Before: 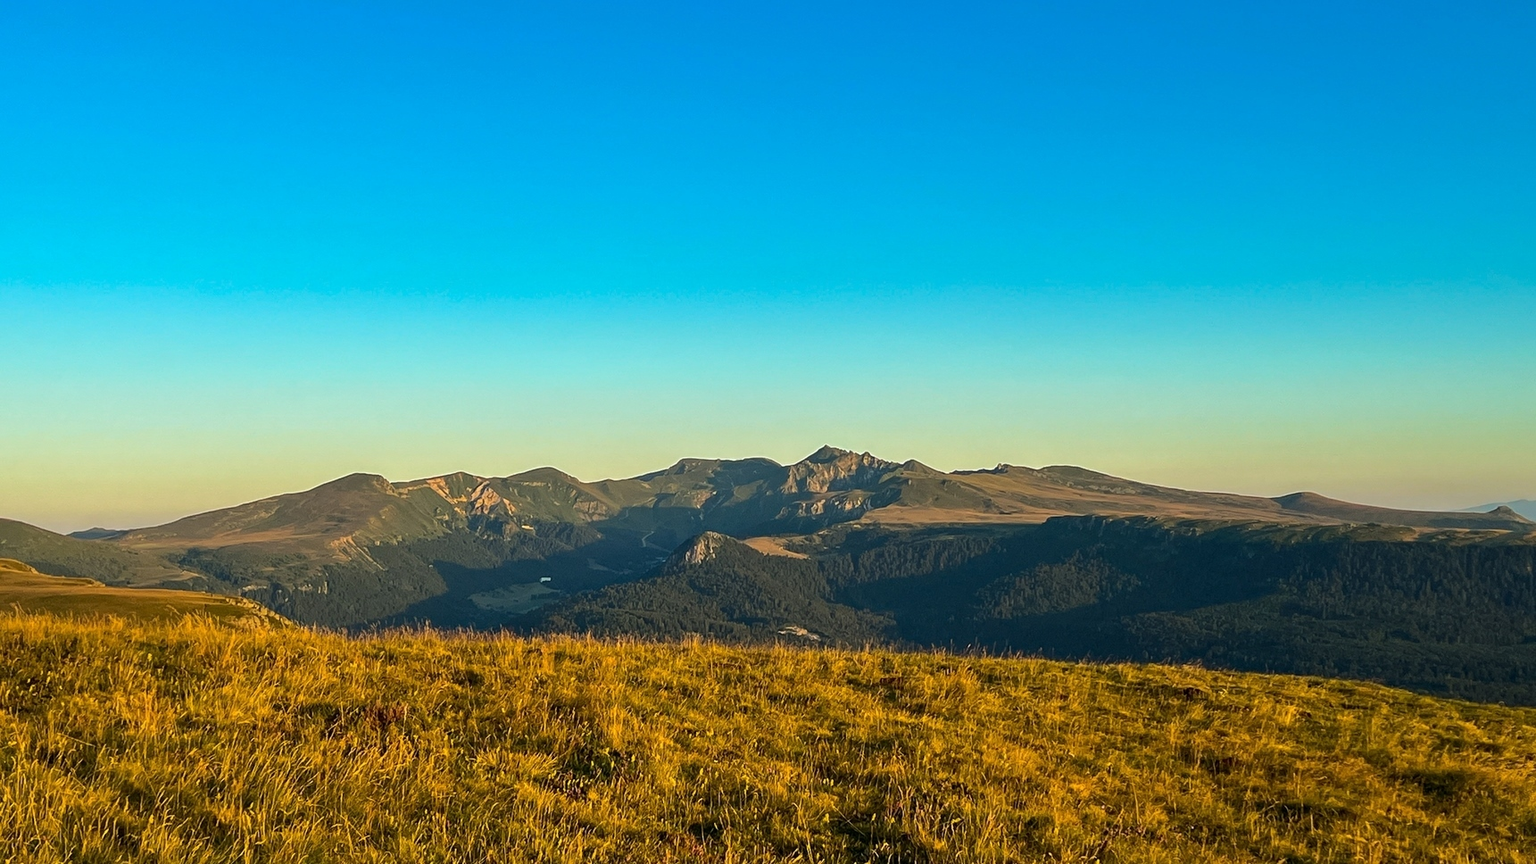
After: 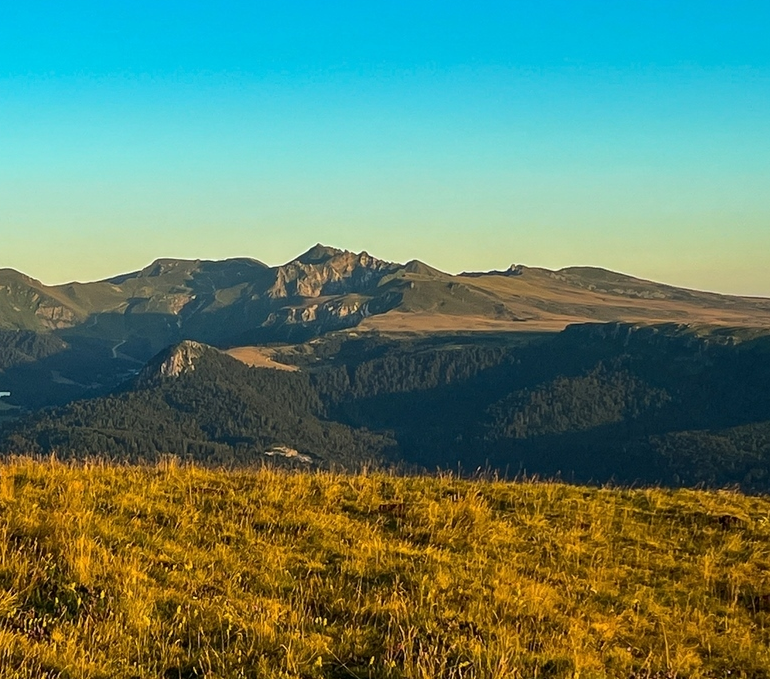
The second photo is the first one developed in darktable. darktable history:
crop: left 35.291%, top 26.381%, right 19.912%, bottom 3.458%
